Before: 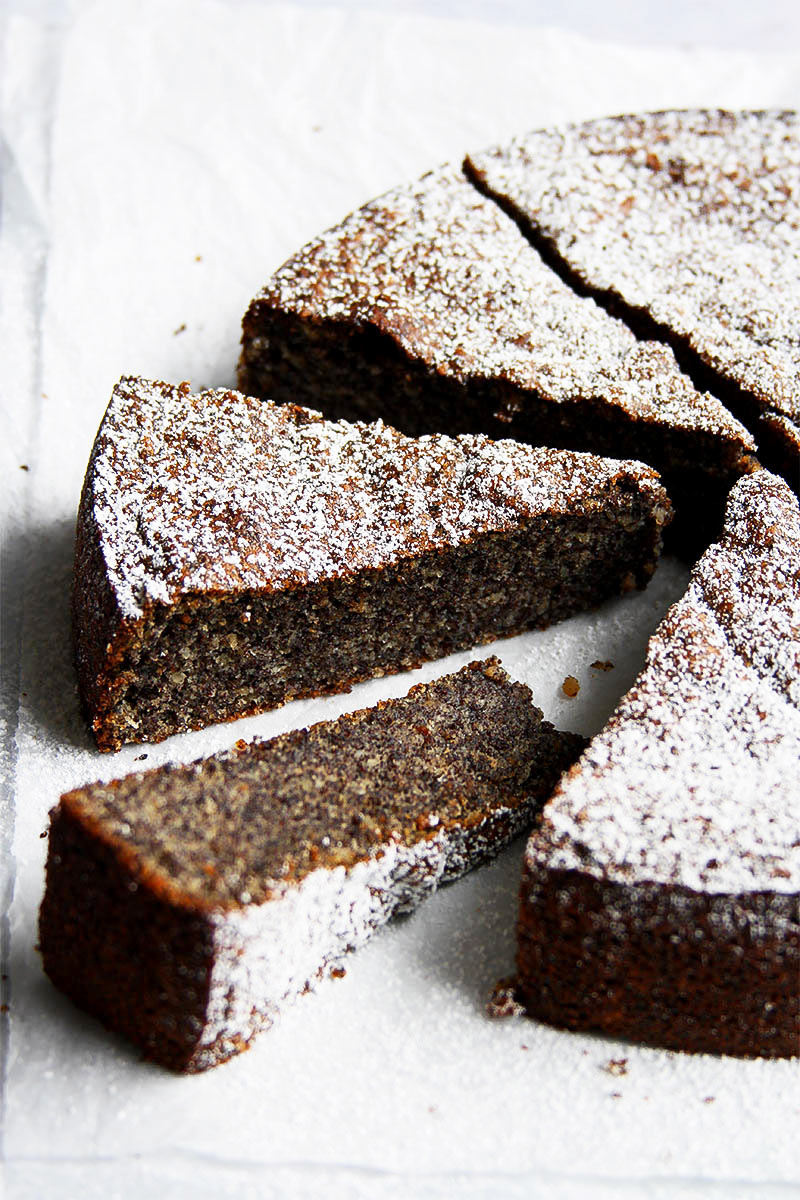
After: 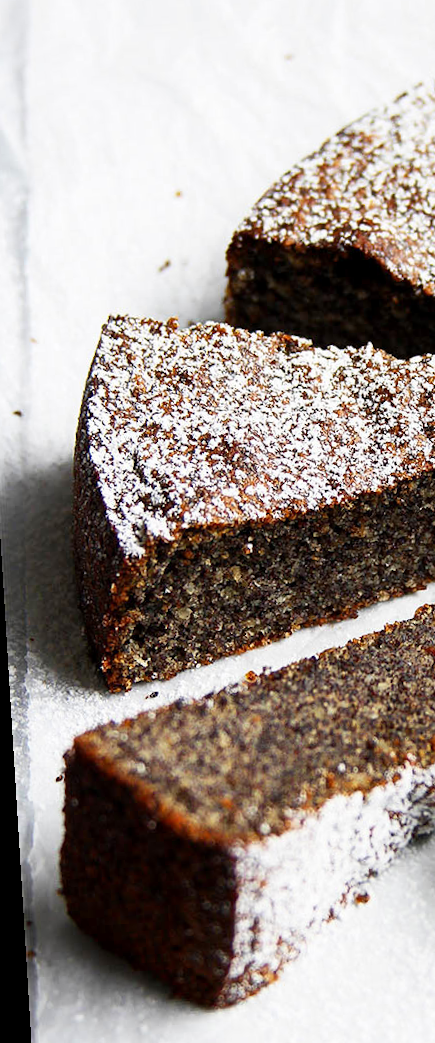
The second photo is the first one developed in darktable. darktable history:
crop: left 0.587%, right 45.588%, bottom 0.086%
rotate and perspective: rotation -3.52°, crop left 0.036, crop right 0.964, crop top 0.081, crop bottom 0.919
